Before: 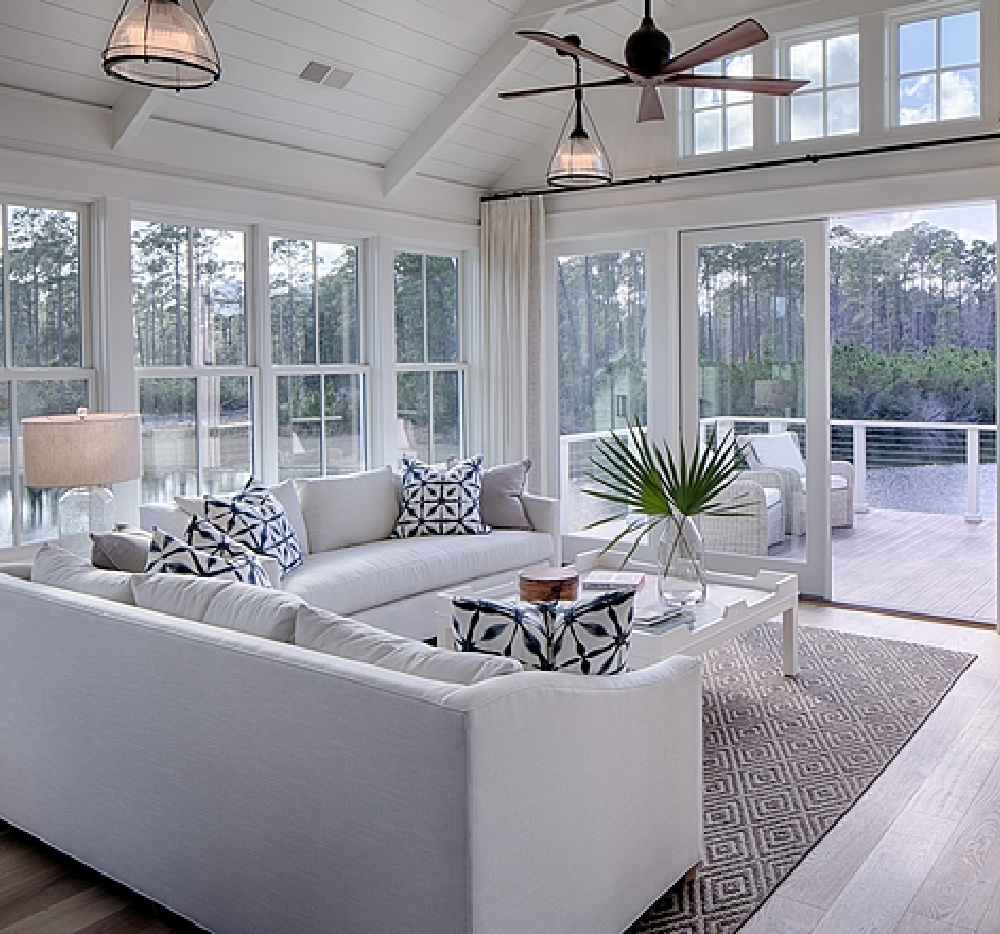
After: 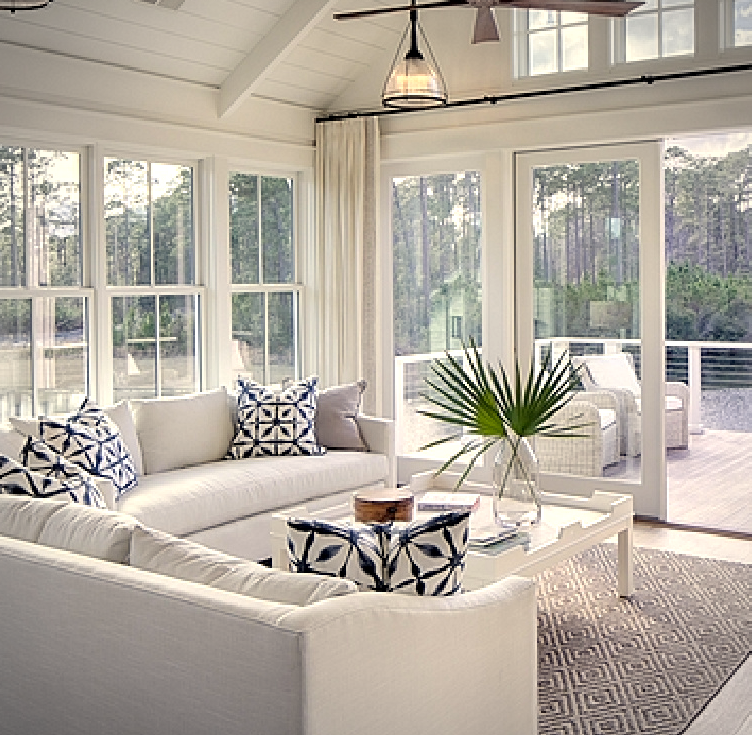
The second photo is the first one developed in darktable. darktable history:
color correction: highlights a* 1.41, highlights b* 17.18
vignetting: fall-off radius 60.89%
exposure: black level correction 0.001, exposure 0.499 EV, compensate highlight preservation false
crop: left 16.558%, top 8.518%, right 8.218%, bottom 12.682%
